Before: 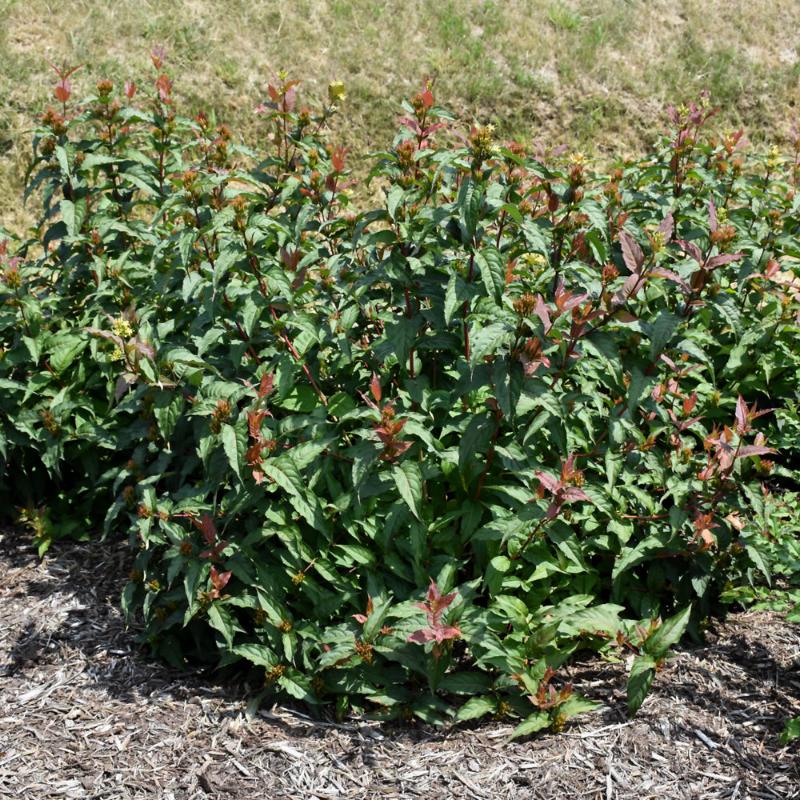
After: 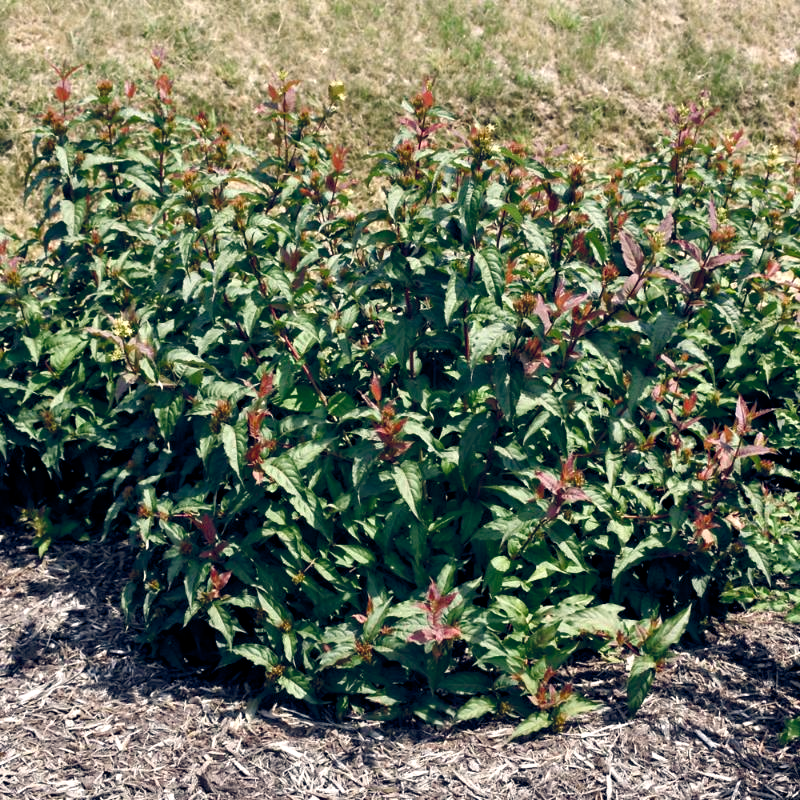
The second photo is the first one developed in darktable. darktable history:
color zones: curves: ch1 [(0, 0.513) (0.143, 0.524) (0.286, 0.511) (0.429, 0.506) (0.571, 0.503) (0.714, 0.503) (0.857, 0.508) (1, 0.513)]
color balance rgb: highlights gain › chroma 2.94%, highlights gain › hue 60.57°, global offset › chroma 0.25%, global offset › hue 256.52°, perceptual saturation grading › global saturation 20%, perceptual saturation grading › highlights -50%, perceptual saturation grading › shadows 30%, contrast 15%
